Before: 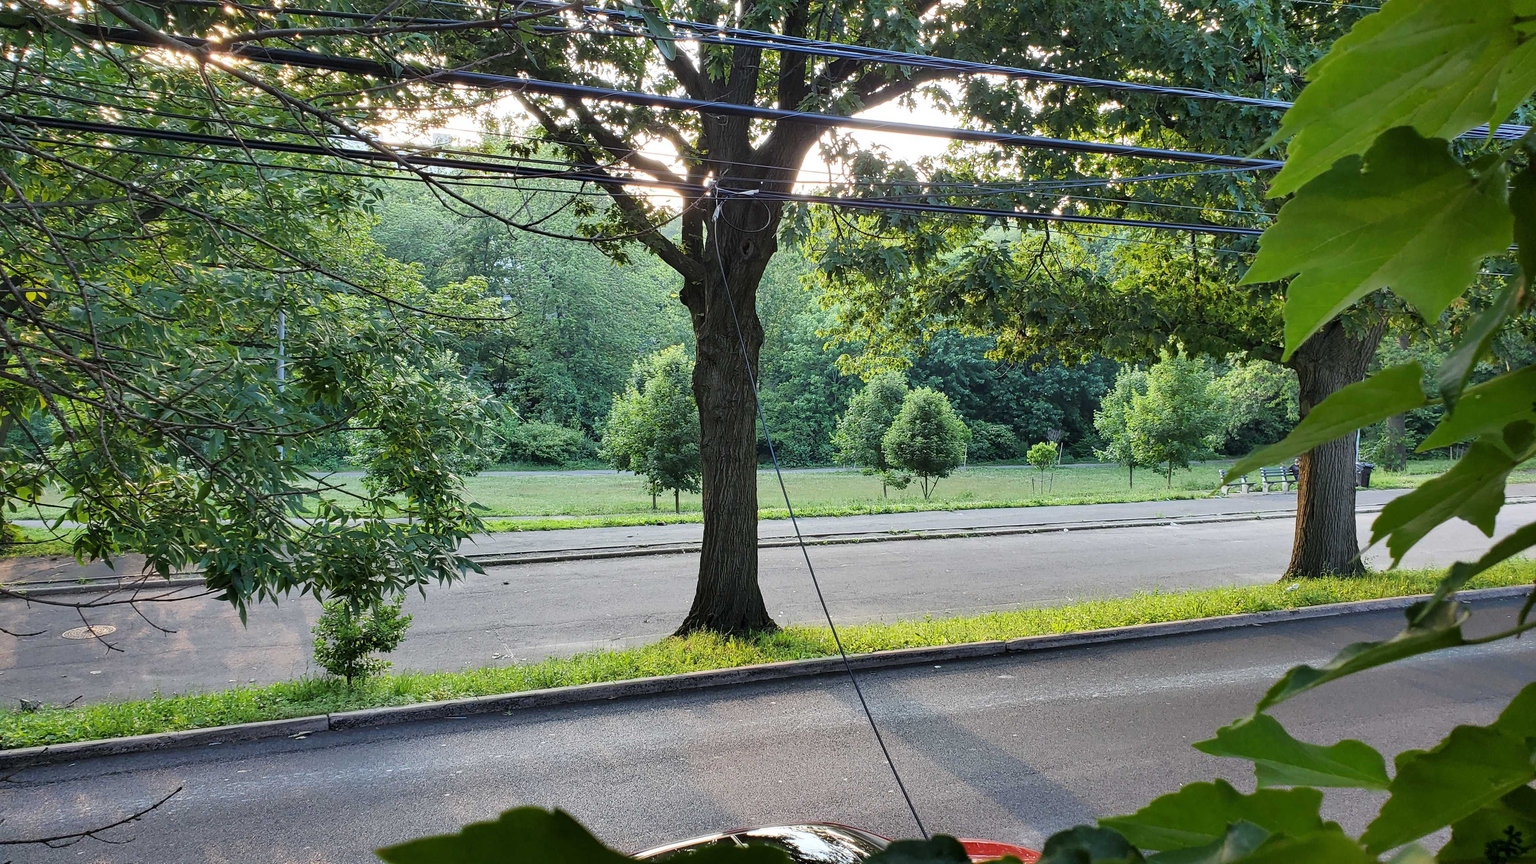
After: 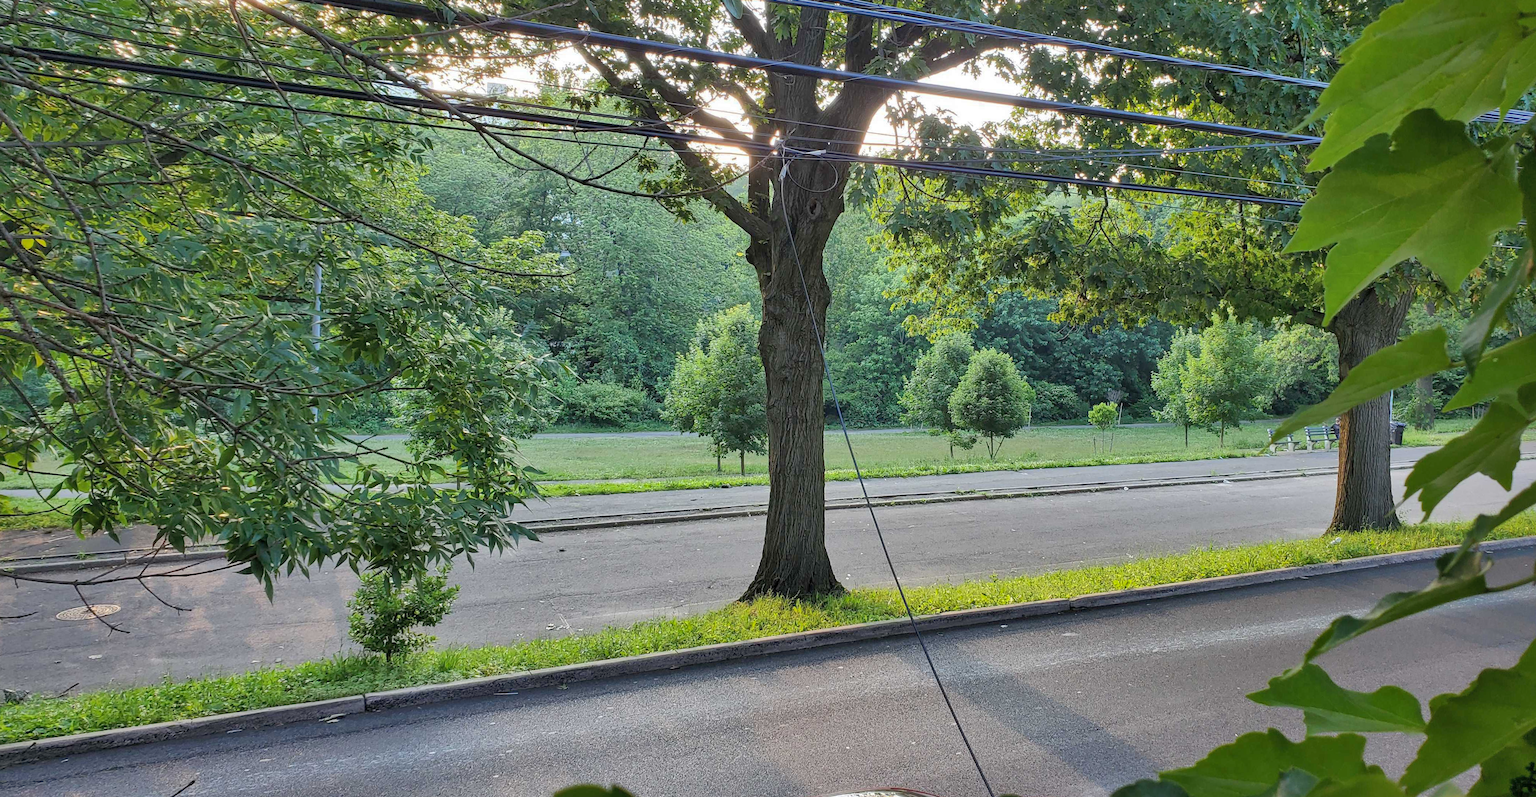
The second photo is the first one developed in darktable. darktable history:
rotate and perspective: rotation -0.013°, lens shift (vertical) -0.027, lens shift (horizontal) 0.178, crop left 0.016, crop right 0.989, crop top 0.082, crop bottom 0.918
shadows and highlights: shadows 60, highlights -60
